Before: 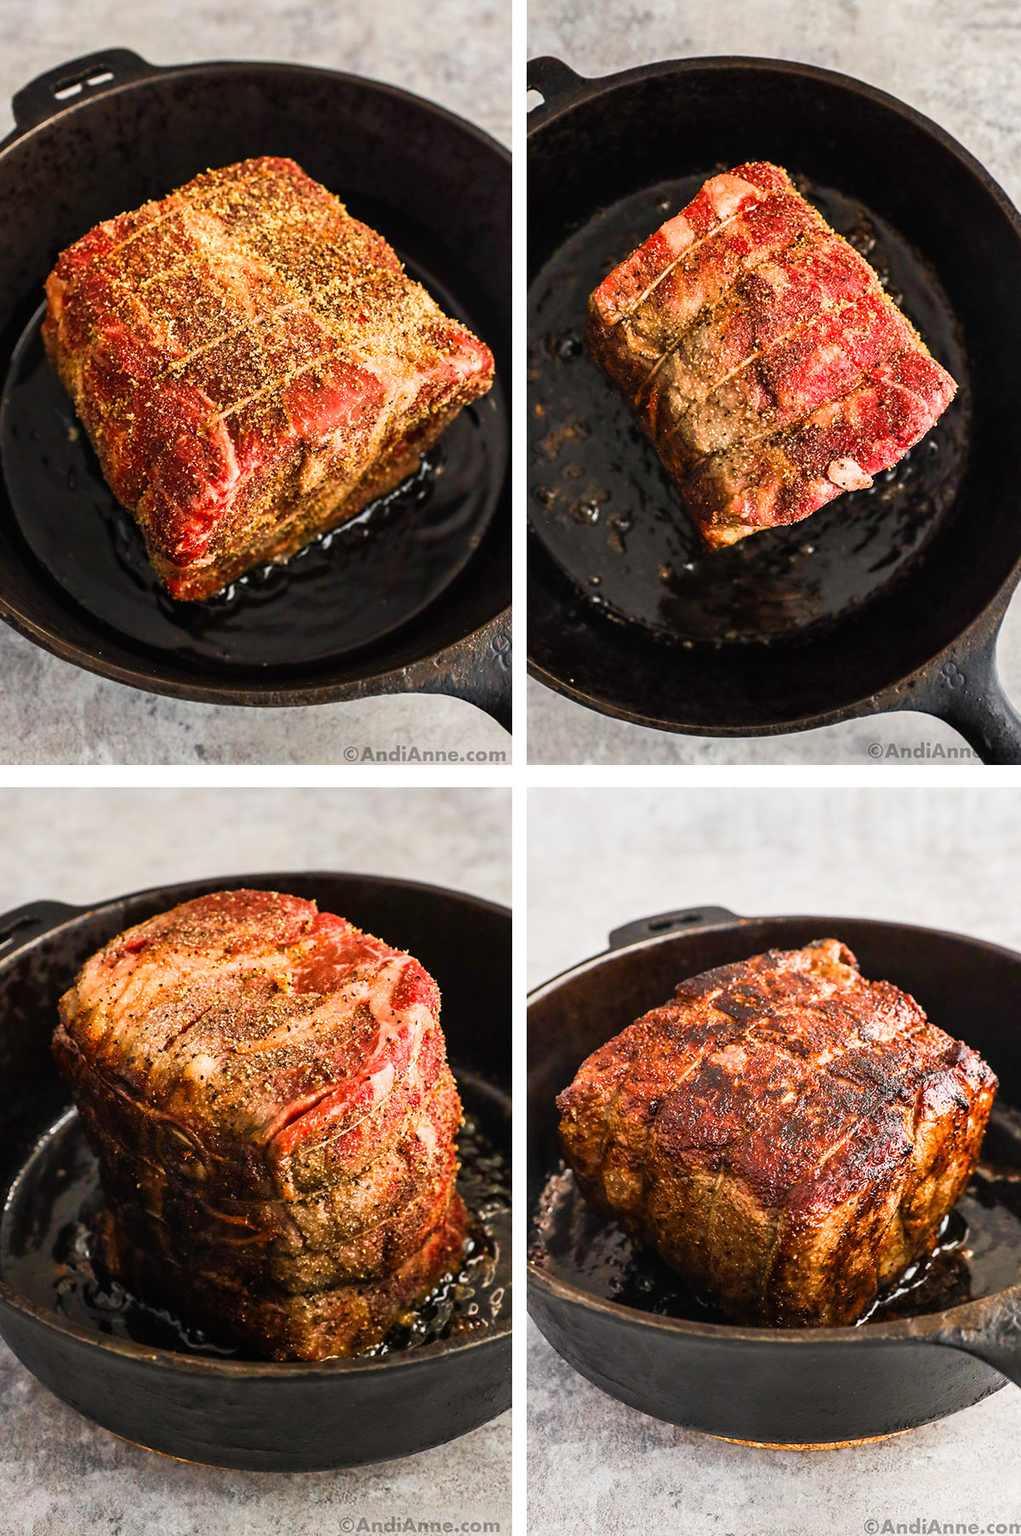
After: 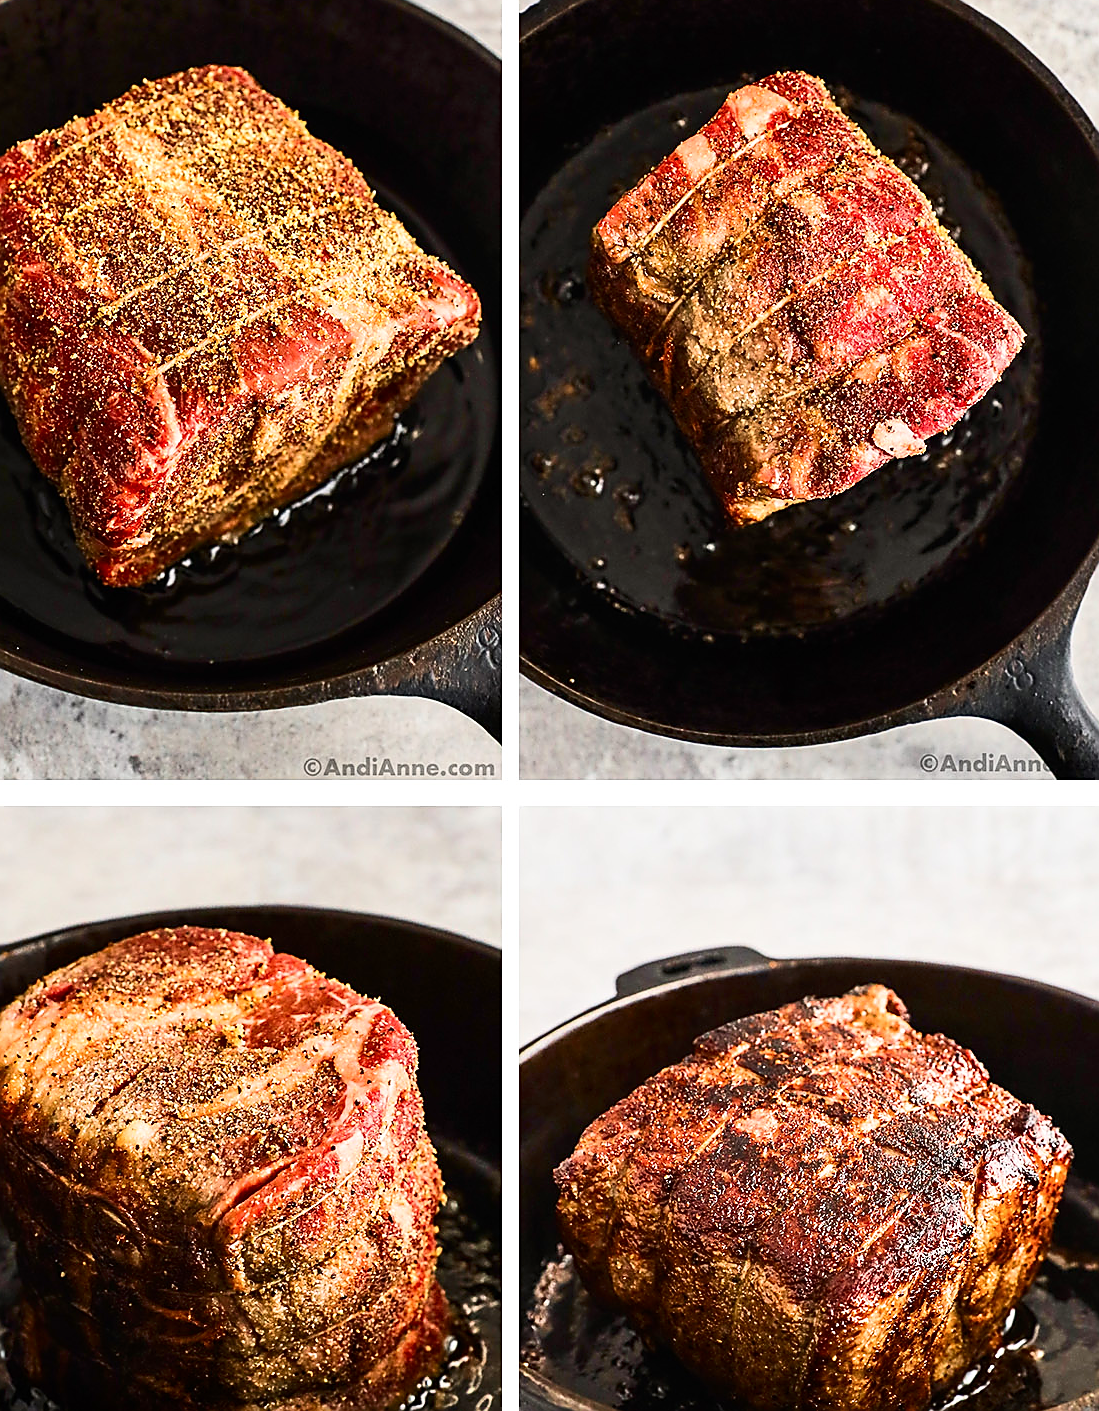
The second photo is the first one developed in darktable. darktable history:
contrast brightness saturation: contrast 0.224
crop: left 8.335%, top 6.597%, bottom 15.197%
sharpen: radius 1.396, amount 1.242, threshold 0.837
